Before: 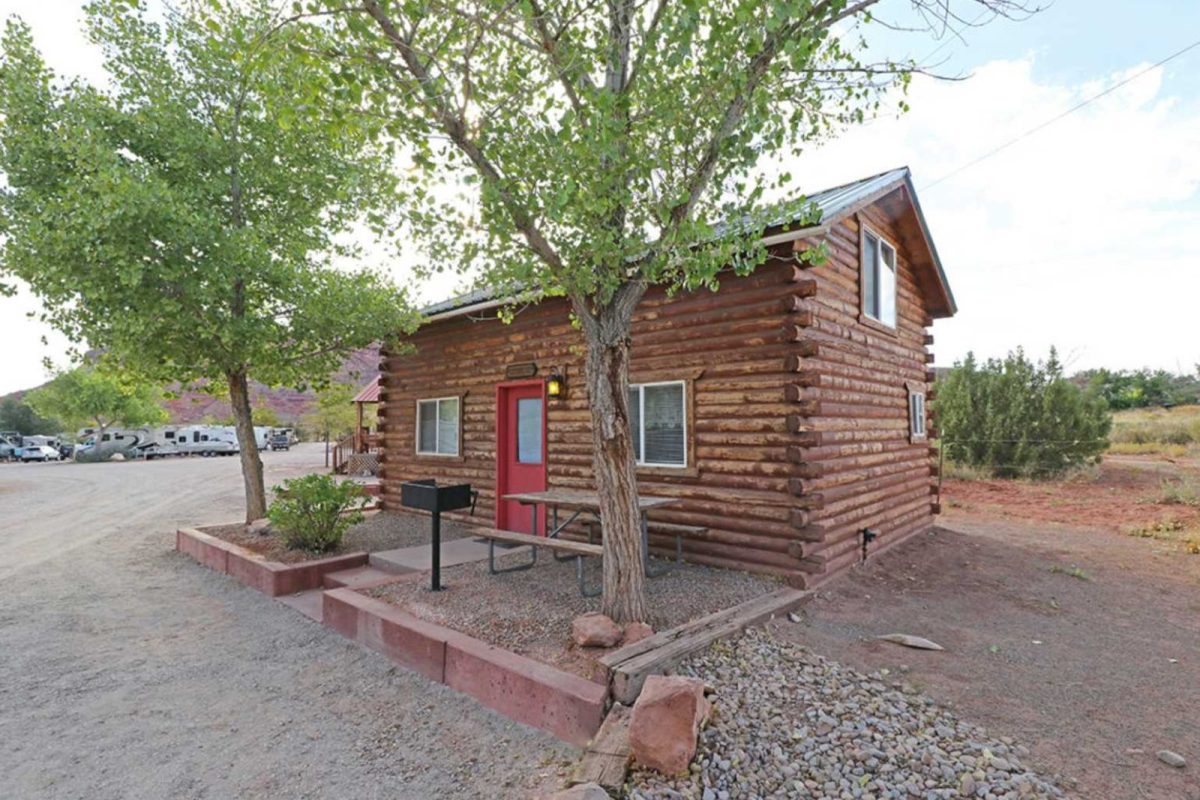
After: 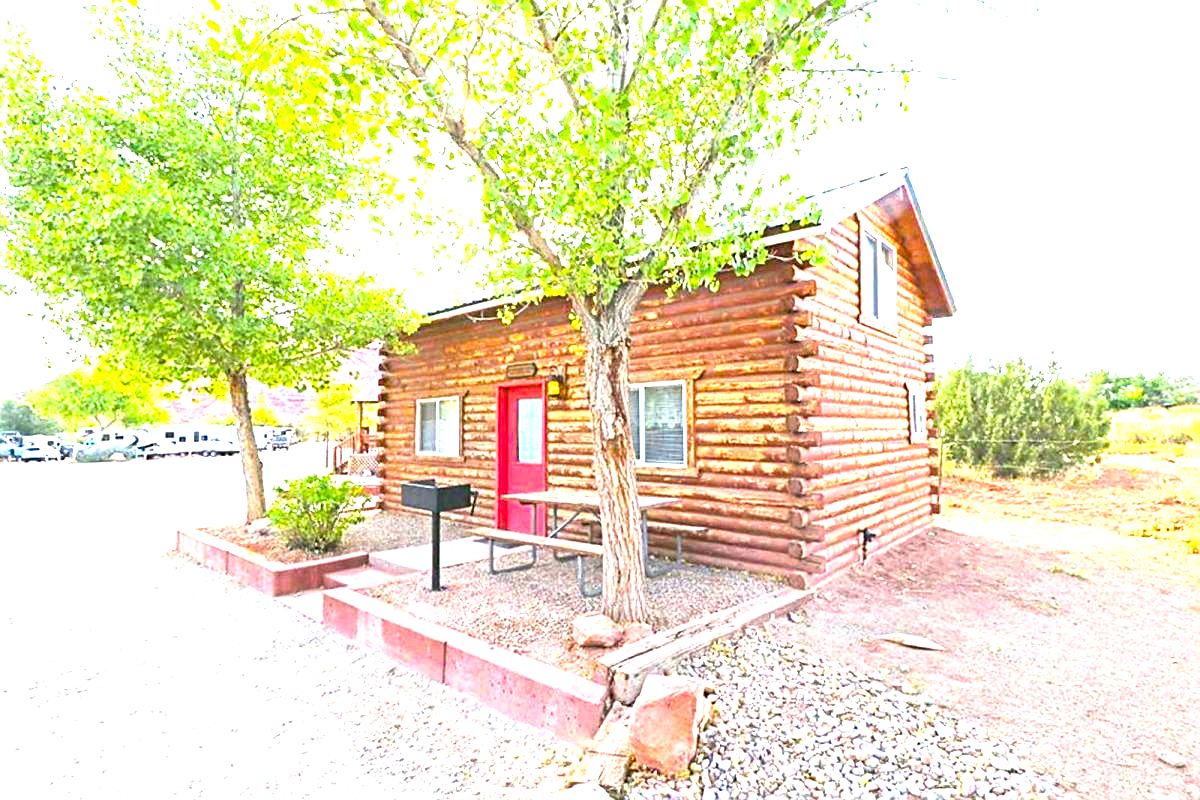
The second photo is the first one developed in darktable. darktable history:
sharpen: on, module defaults
exposure: black level correction 0, exposure 2.334 EV, compensate exposure bias true, compensate highlight preservation false
color balance rgb: linear chroma grading › global chroma 14.926%, perceptual saturation grading › global saturation 25.045%, global vibrance 14.943%
